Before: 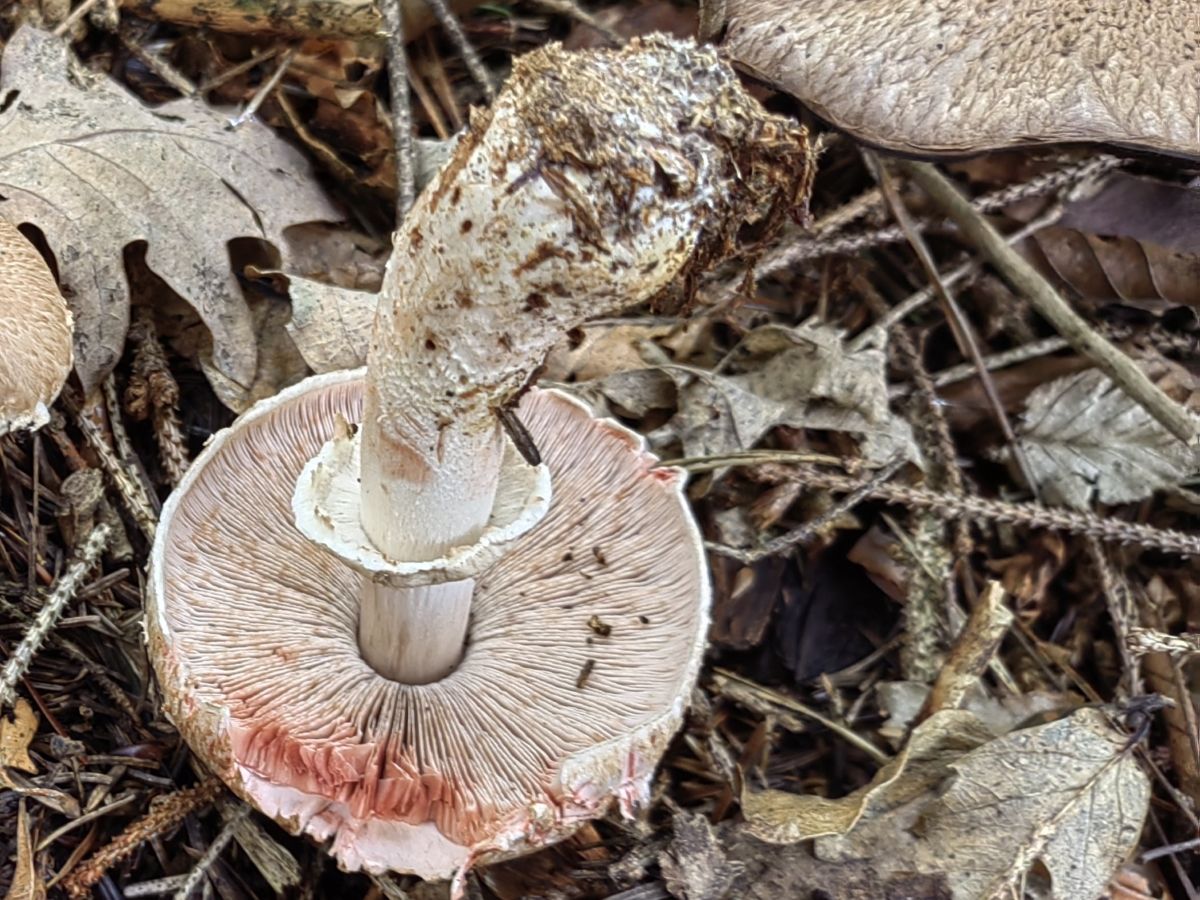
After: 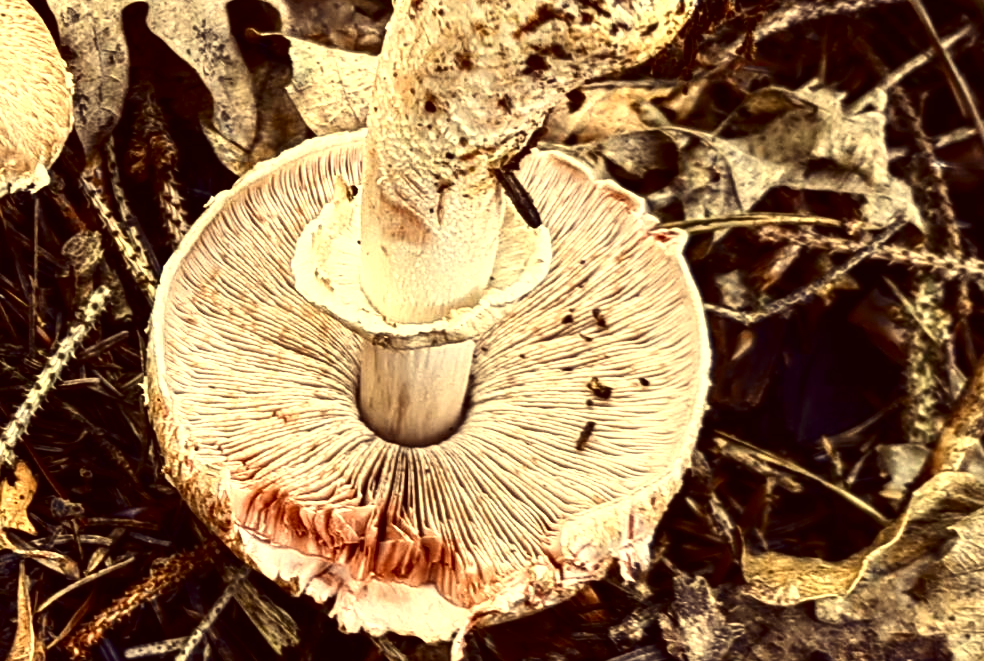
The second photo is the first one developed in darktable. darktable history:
exposure: compensate highlight preservation false
contrast brightness saturation: contrast 0.24, brightness -0.24, saturation 0.14
color zones: curves: ch0 [(0.018, 0.548) (0.197, 0.654) (0.425, 0.447) (0.605, 0.658) (0.732, 0.579)]; ch1 [(0.105, 0.531) (0.224, 0.531) (0.386, 0.39) (0.618, 0.456) (0.732, 0.456) (0.956, 0.421)]; ch2 [(0.039, 0.583) (0.215, 0.465) (0.399, 0.544) (0.465, 0.548) (0.614, 0.447) (0.724, 0.43) (0.882, 0.623) (0.956, 0.632)]
color correction: highlights a* -0.482, highlights b* 40, shadows a* 9.8, shadows b* -0.161
crop: top 26.531%, right 17.959%
